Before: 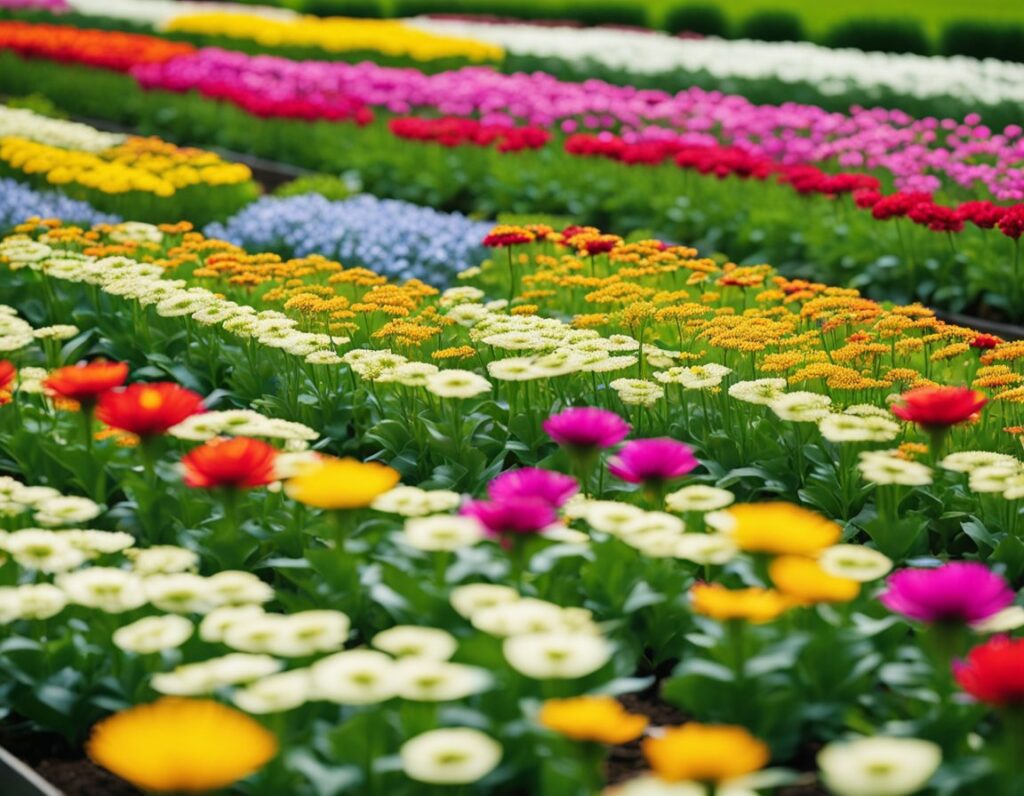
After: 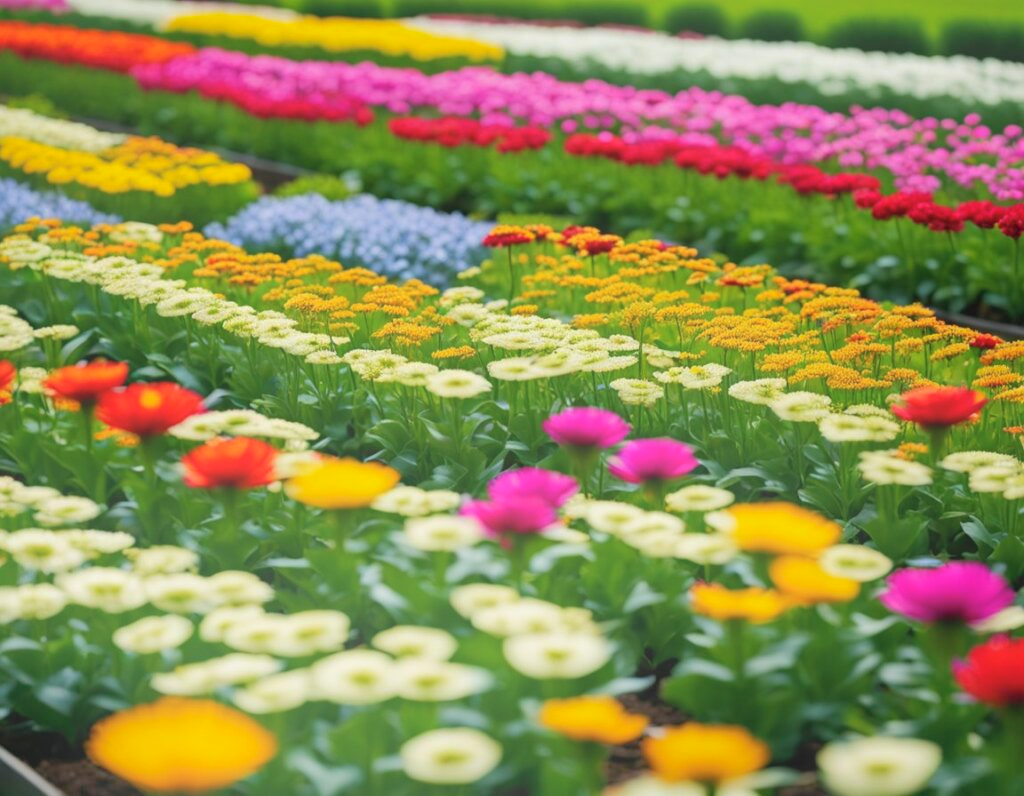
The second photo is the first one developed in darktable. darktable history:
shadows and highlights: on, module defaults
bloom: on, module defaults
